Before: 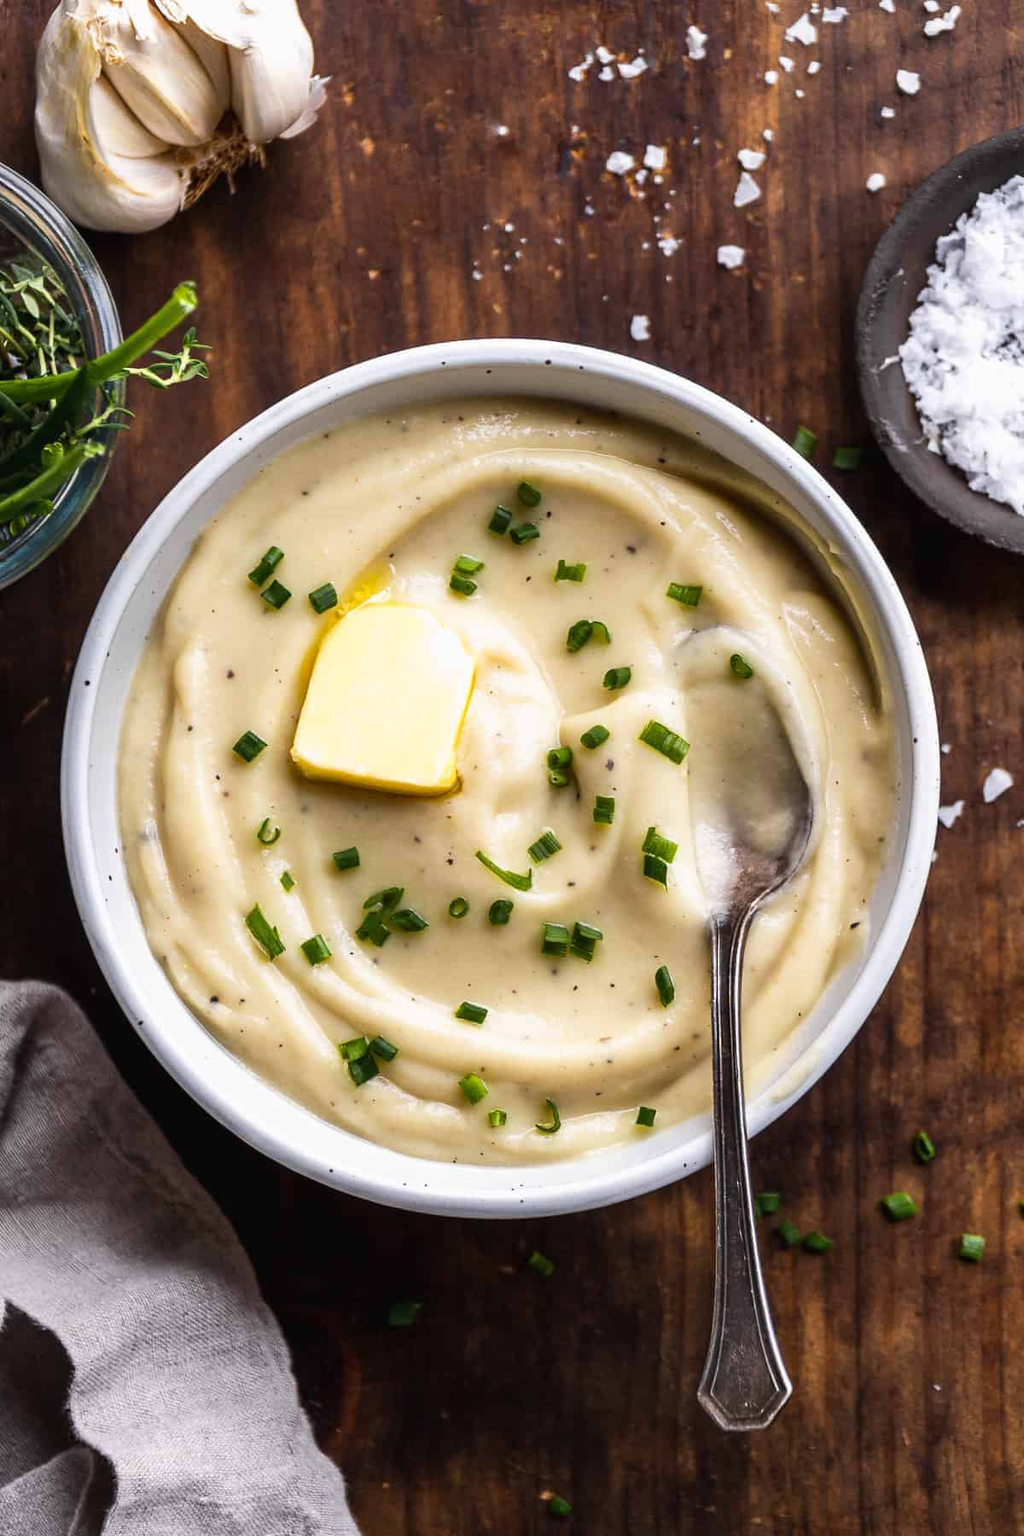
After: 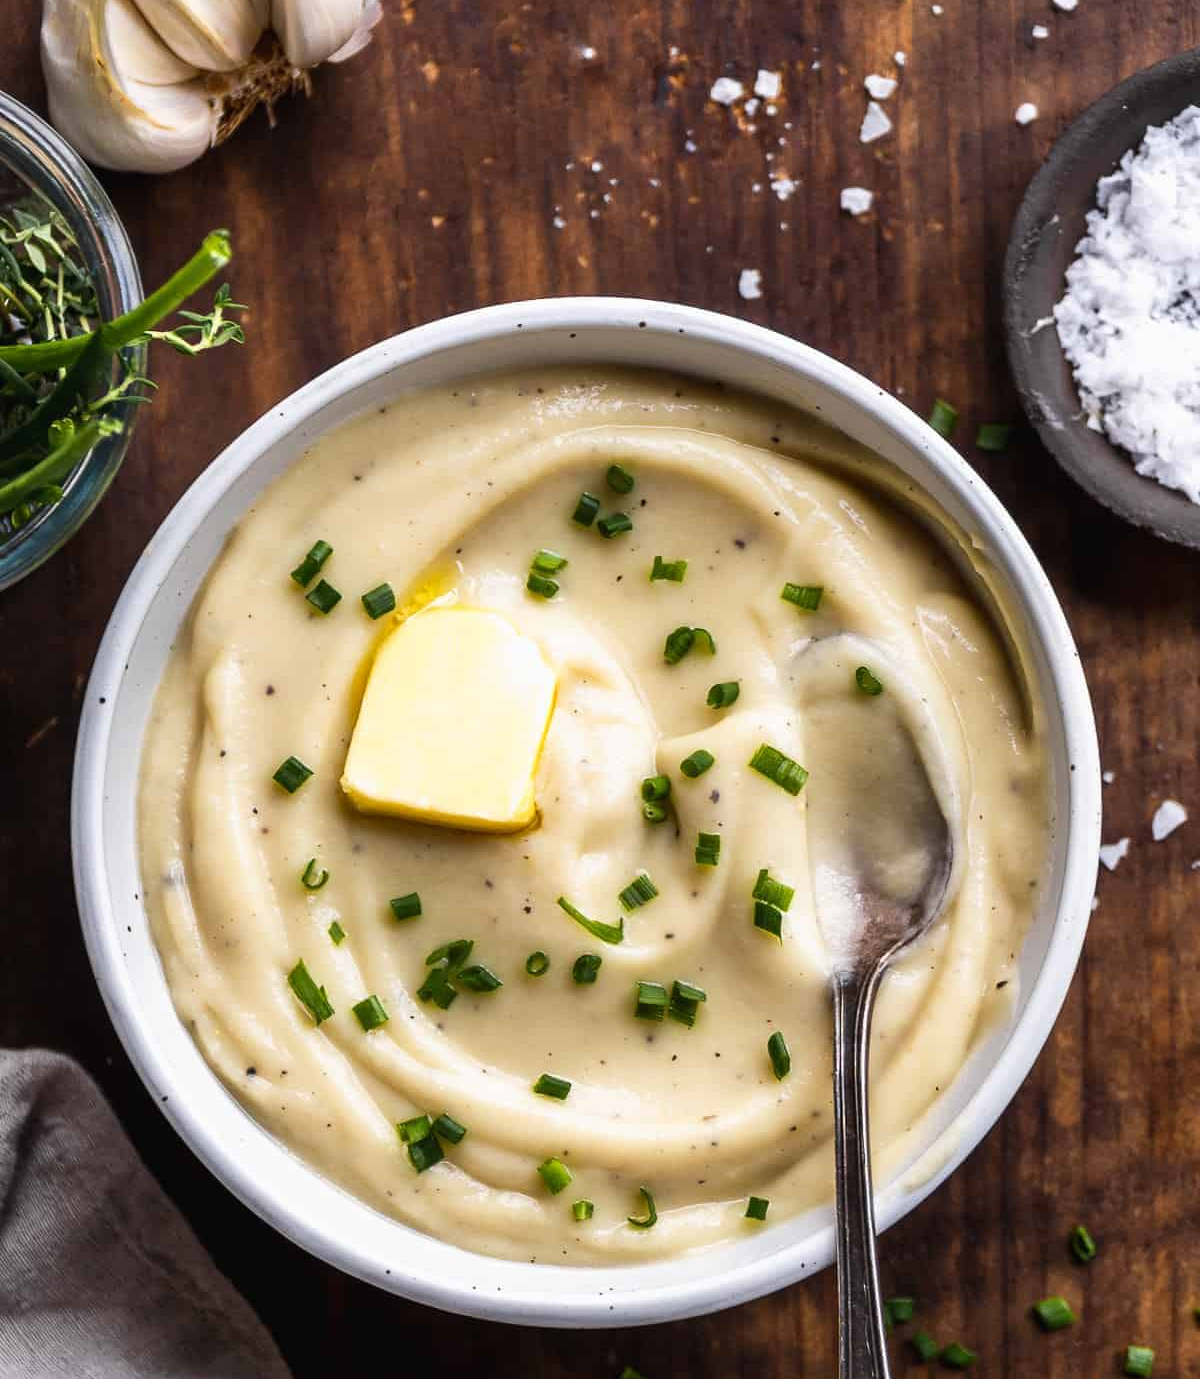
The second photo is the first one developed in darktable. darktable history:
crop: top 5.585%, bottom 17.802%
